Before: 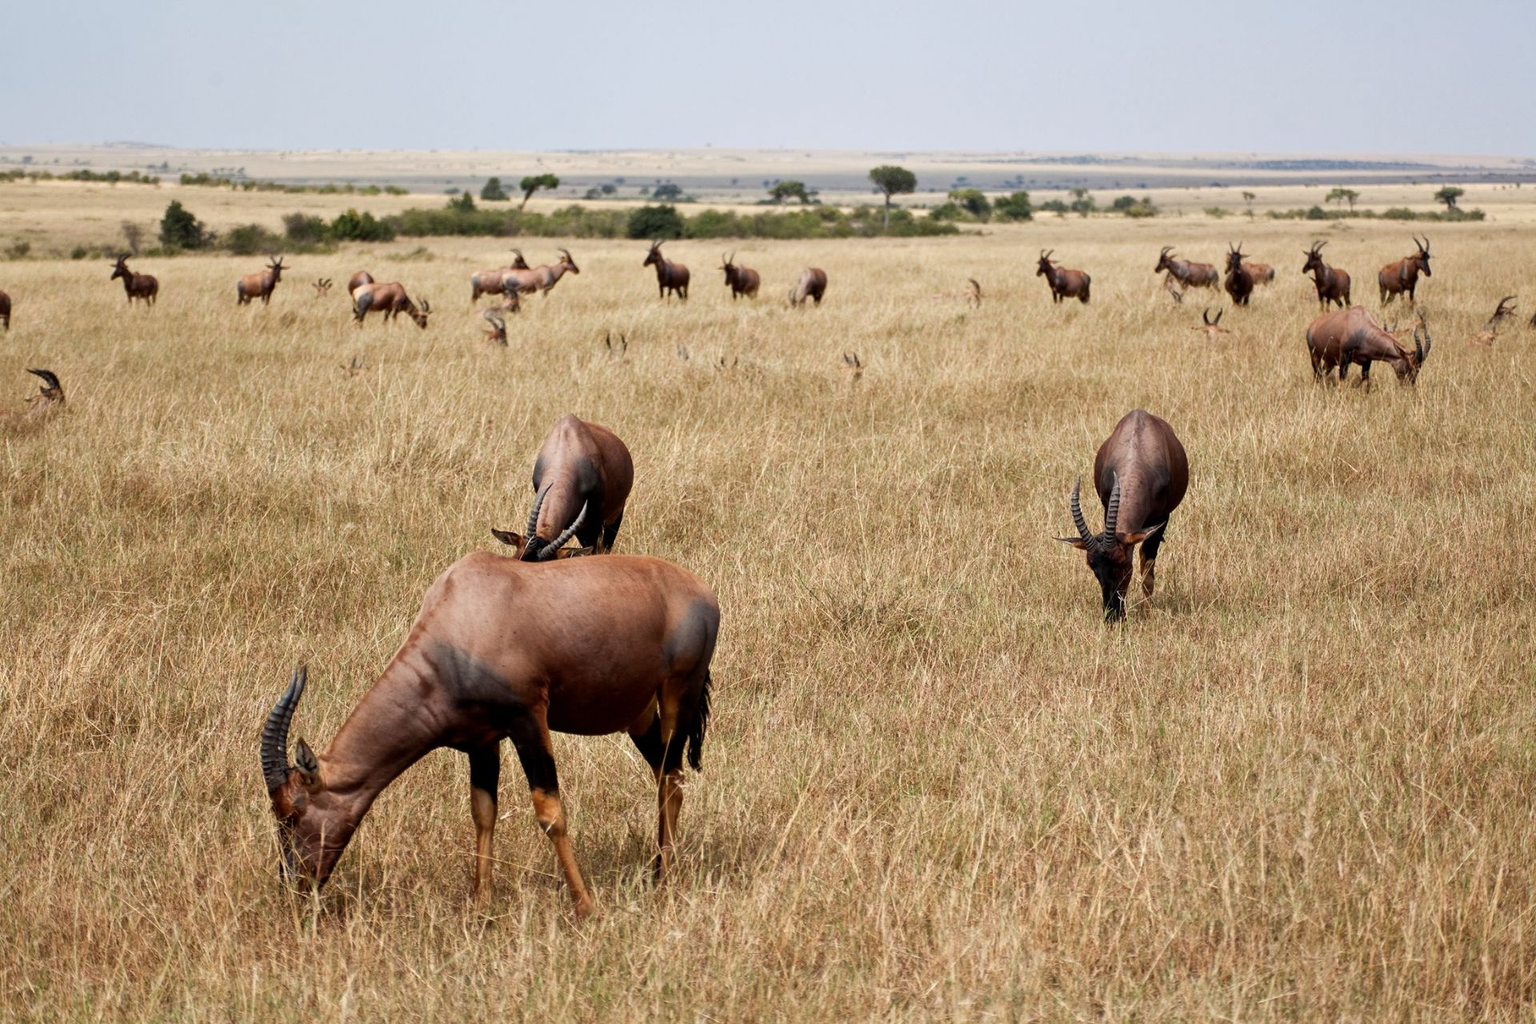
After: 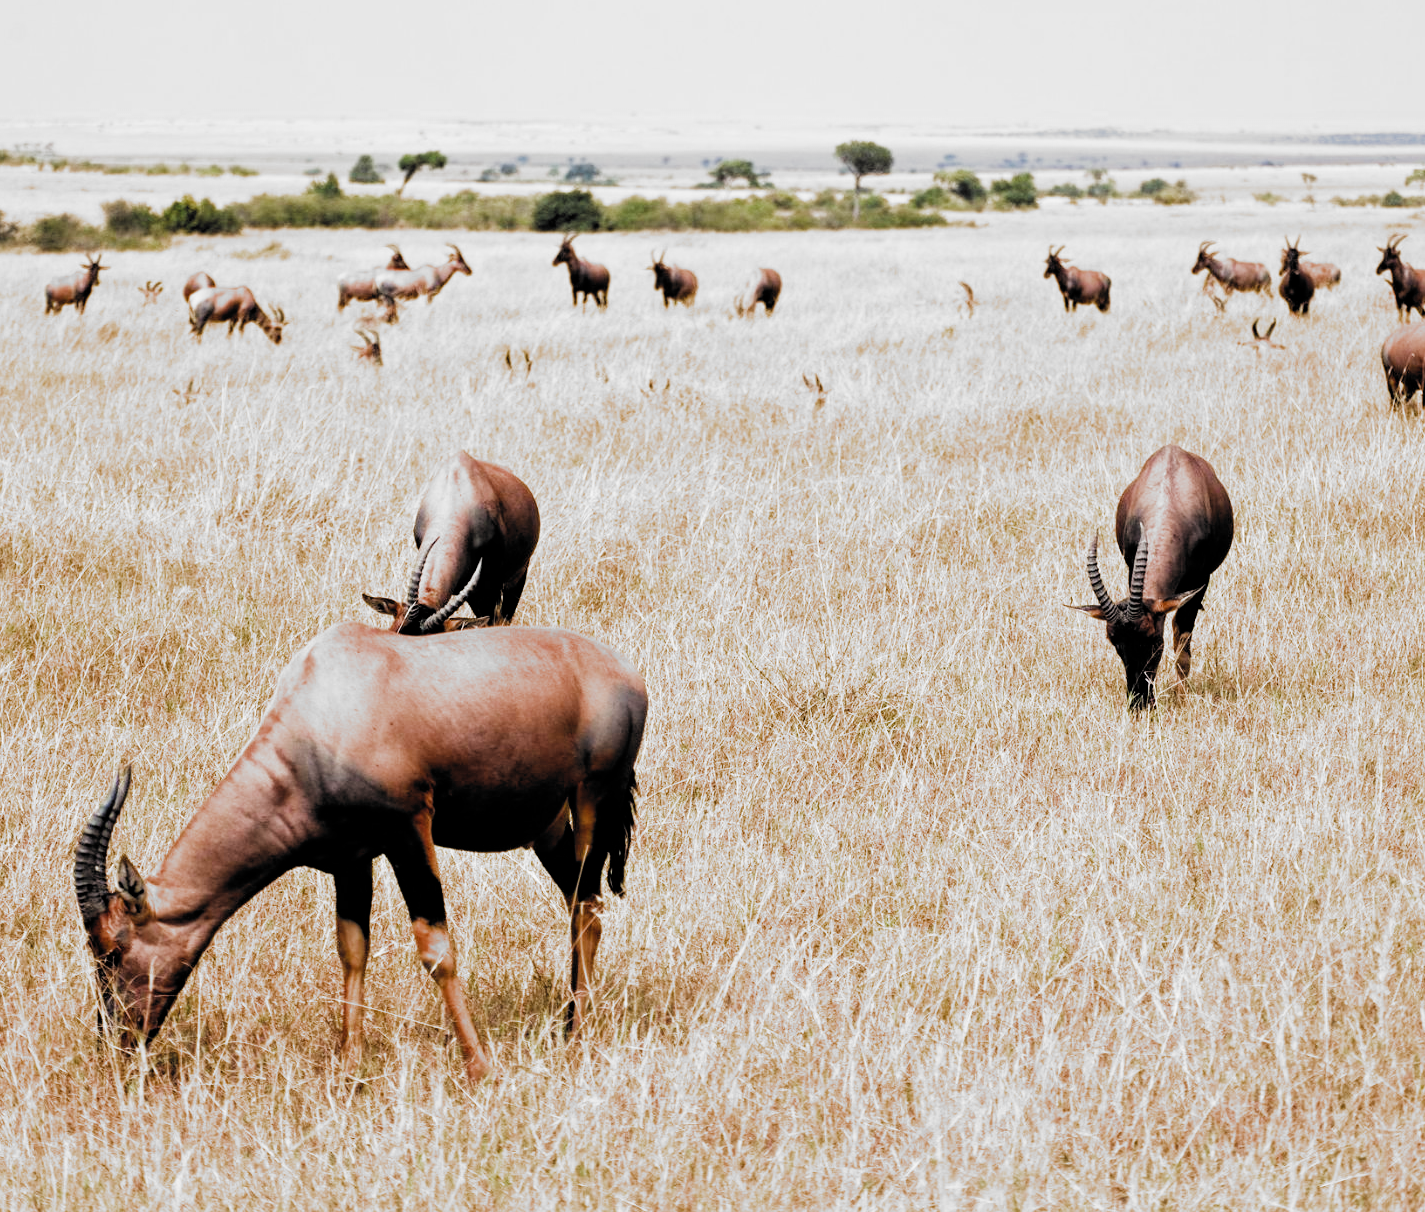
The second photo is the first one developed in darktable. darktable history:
filmic rgb: black relative exposure -5.05 EV, white relative exposure 3.97 EV, hardness 2.89, contrast 1.193, highlights saturation mix -29.49%, add noise in highlights 0, color science v3 (2019), use custom middle-gray values true, contrast in highlights soft
exposure: exposure 1 EV, compensate highlight preservation false
crop and rotate: left 13.139%, top 5.28%, right 12.621%
color balance rgb: linear chroma grading › global chroma 0.632%, perceptual saturation grading › global saturation 19.34%
